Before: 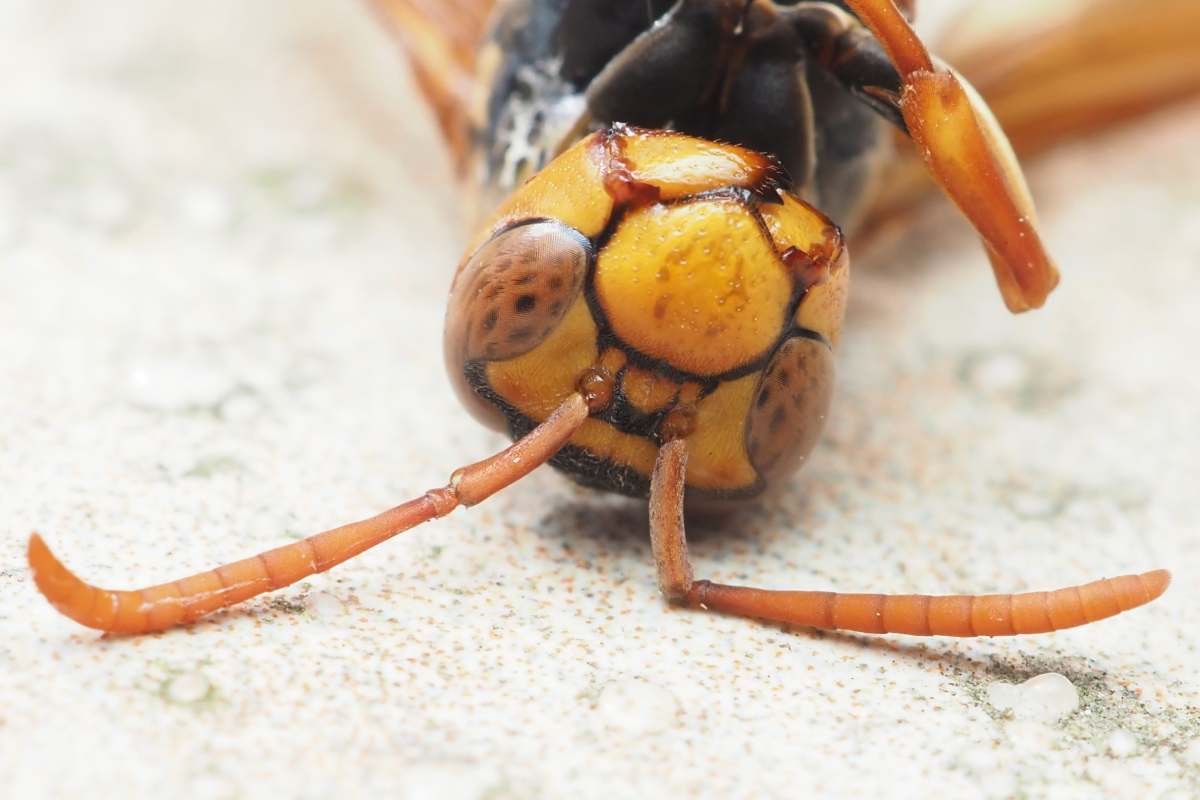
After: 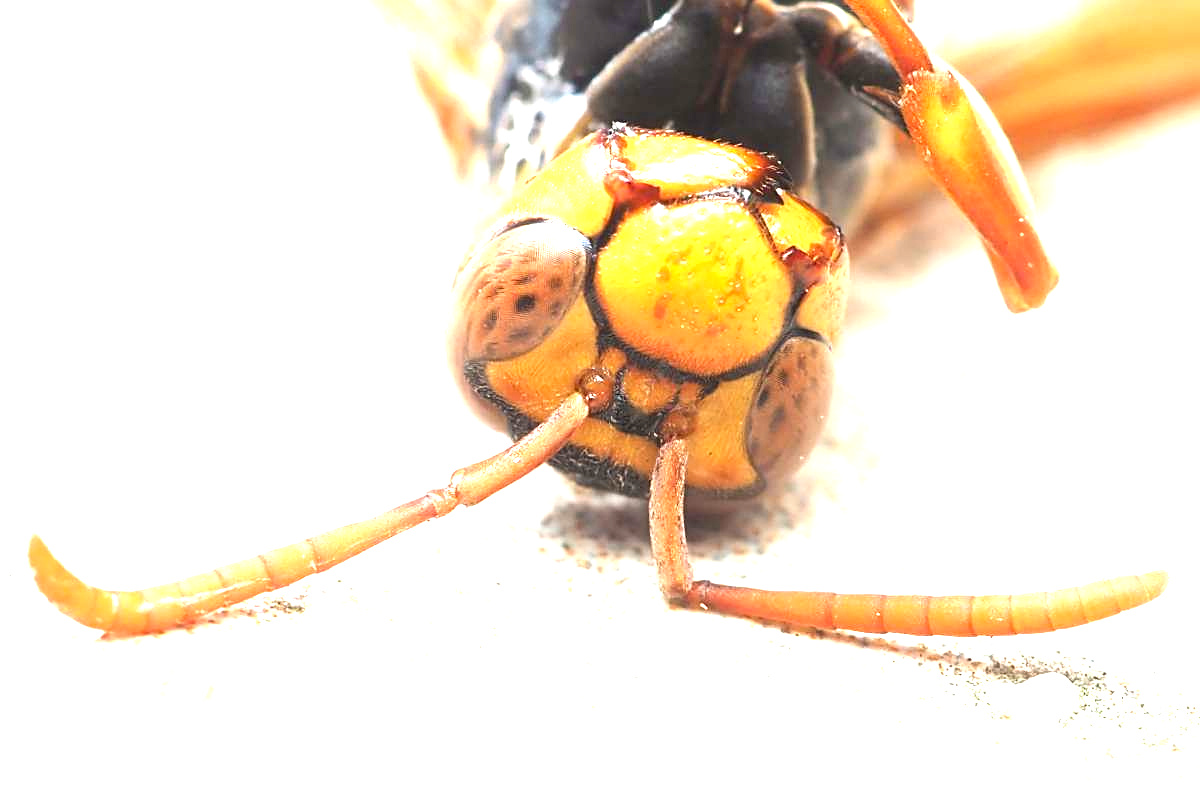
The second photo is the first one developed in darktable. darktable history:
sharpen: on, module defaults
contrast brightness saturation: contrast -0.02, brightness -0.01, saturation 0.03
exposure: exposure 1.5 EV, compensate highlight preservation false
